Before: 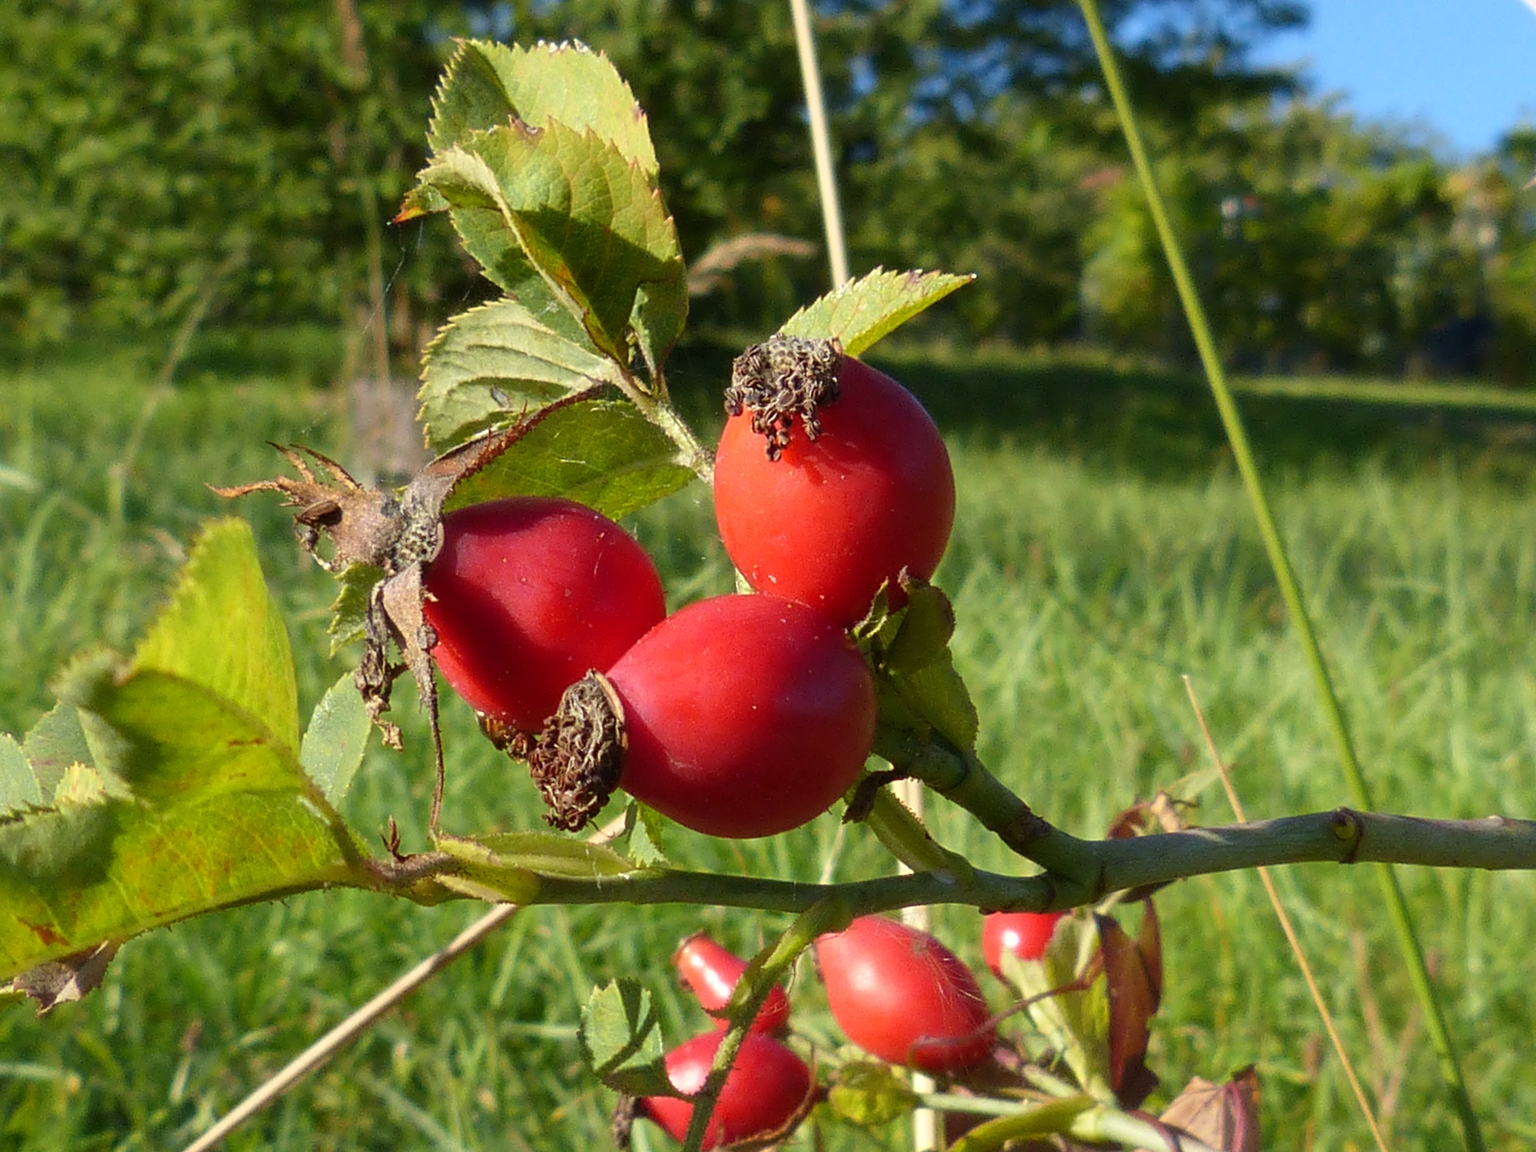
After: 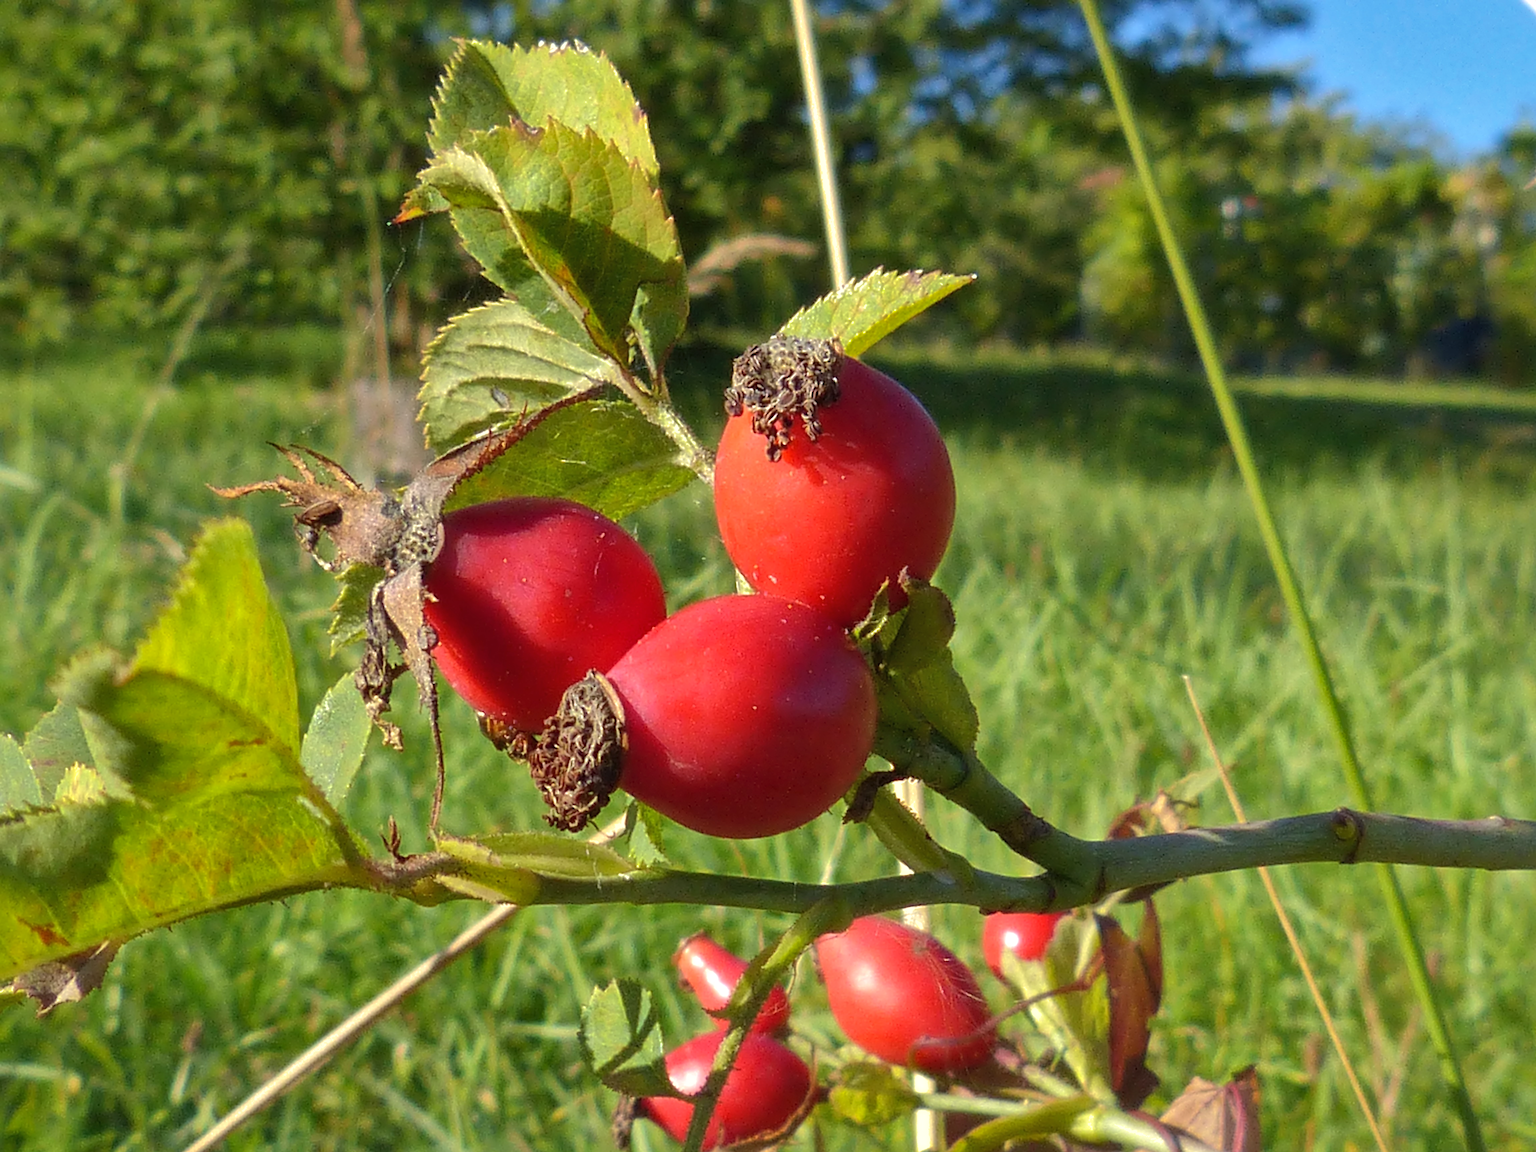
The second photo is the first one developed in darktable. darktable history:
exposure: exposure 0.207 EV, compensate highlight preservation false
shadows and highlights: shadows 40, highlights -60
sharpen: on, module defaults
